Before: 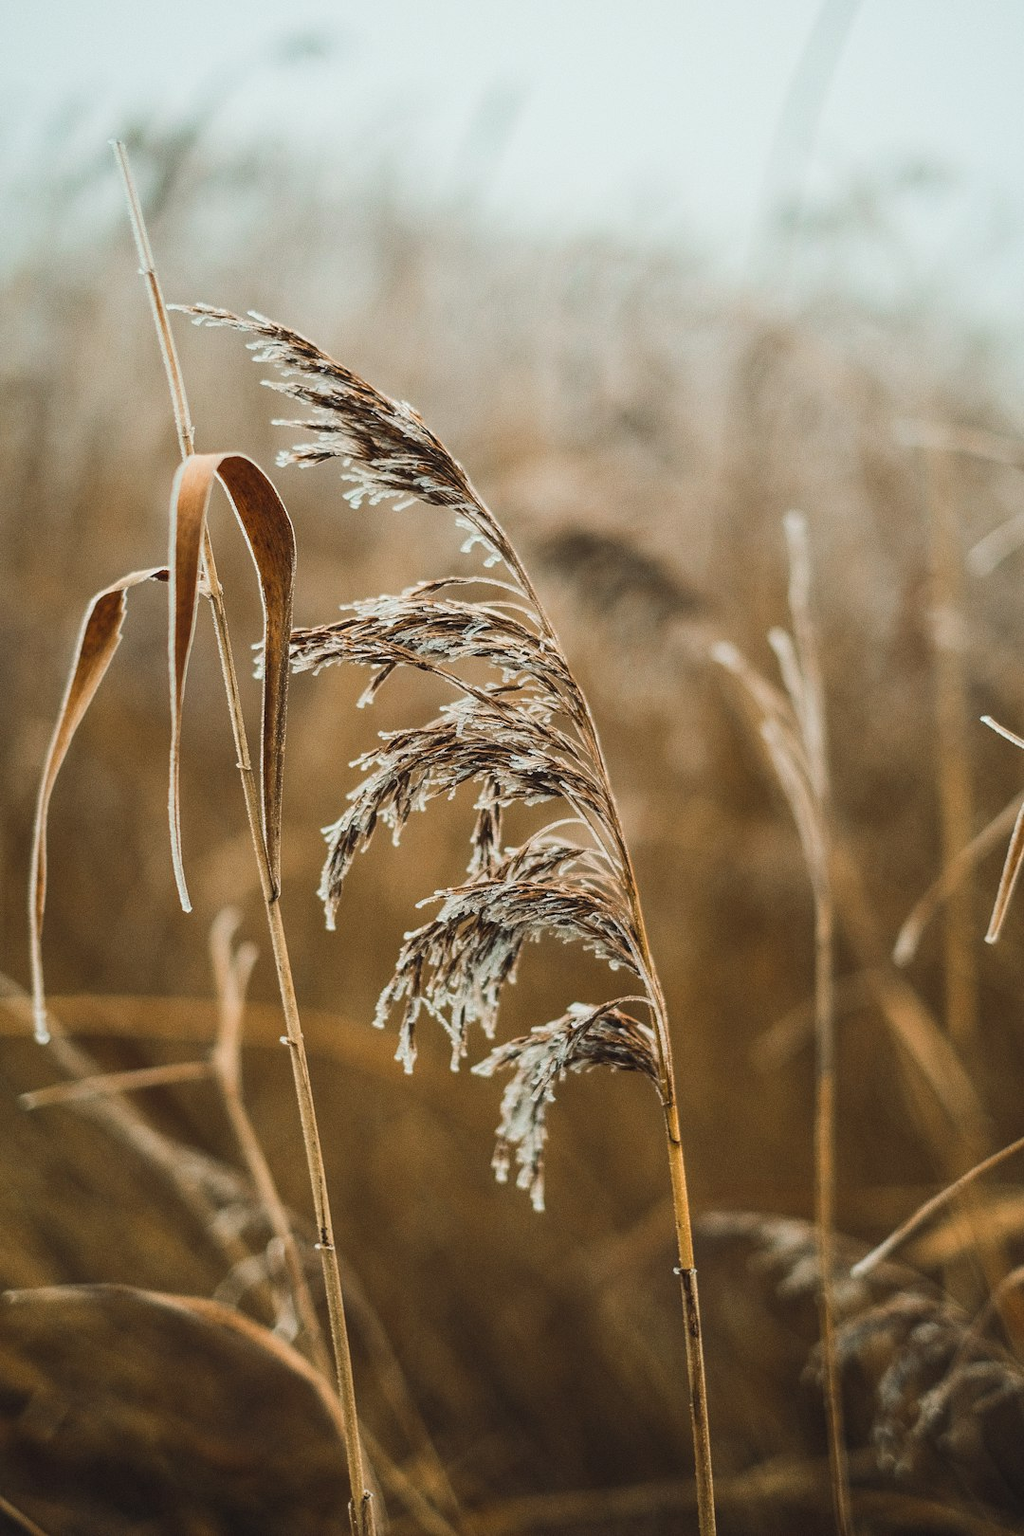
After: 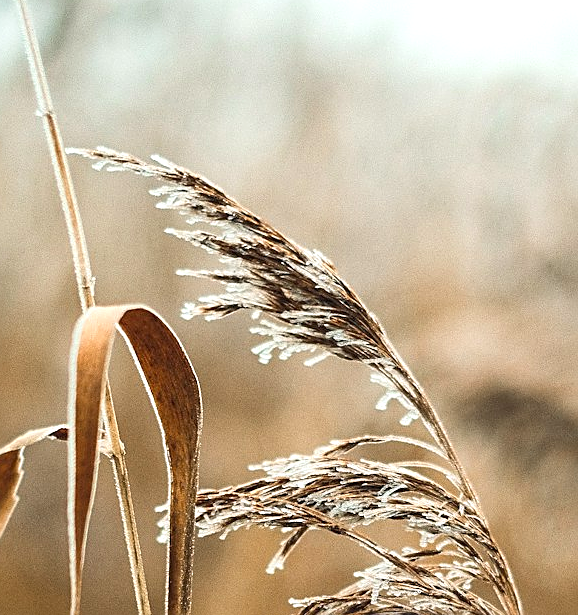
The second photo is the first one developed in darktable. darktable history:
exposure: black level correction 0.001, exposure 0.499 EV, compensate highlight preservation false
crop: left 10.261%, top 10.704%, right 36.147%, bottom 51.305%
sharpen: on, module defaults
